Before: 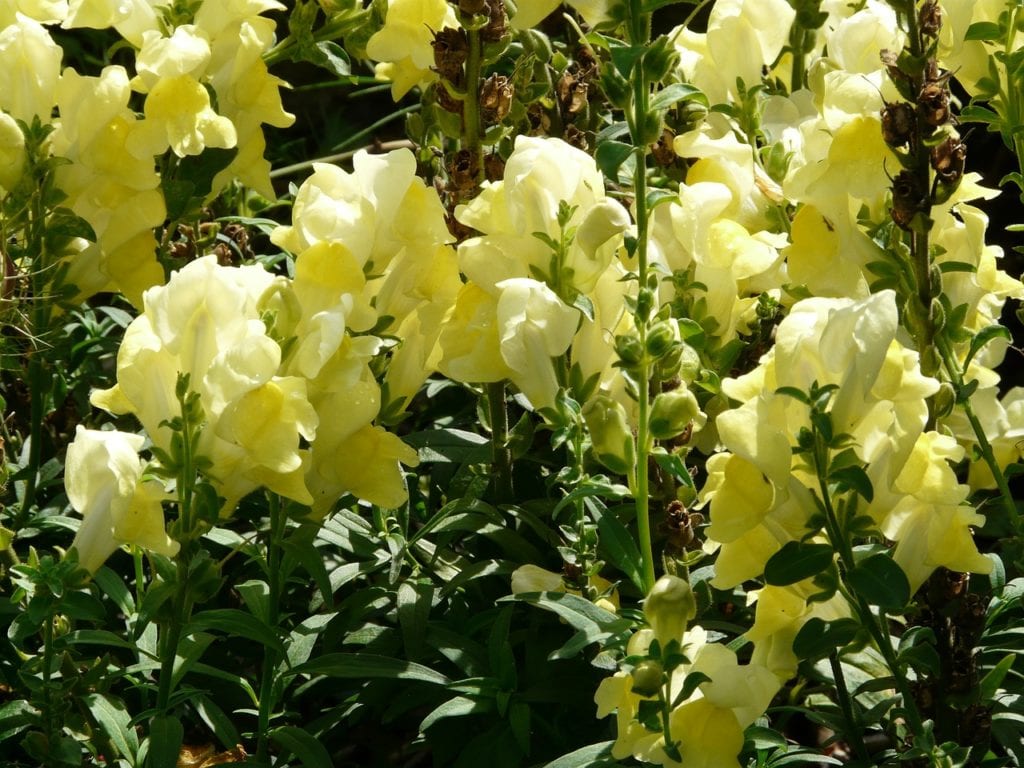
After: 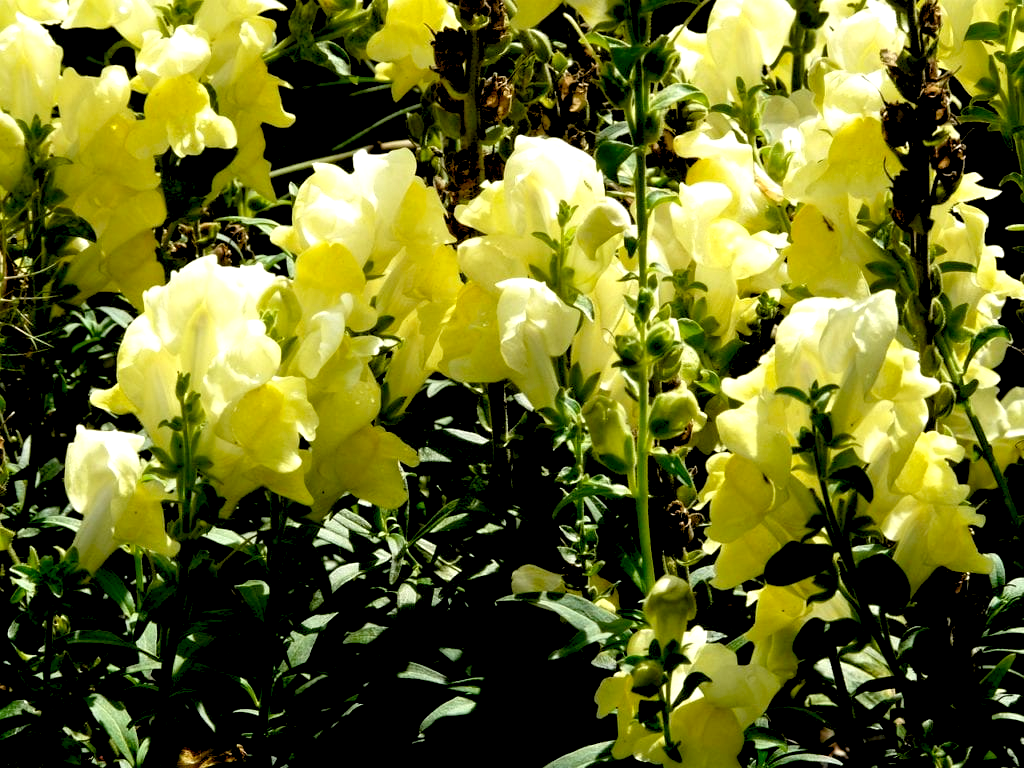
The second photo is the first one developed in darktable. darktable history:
levels: levels [0.062, 0.494, 0.925]
exposure: black level correction 0.026, exposure 0.184 EV, compensate highlight preservation false
